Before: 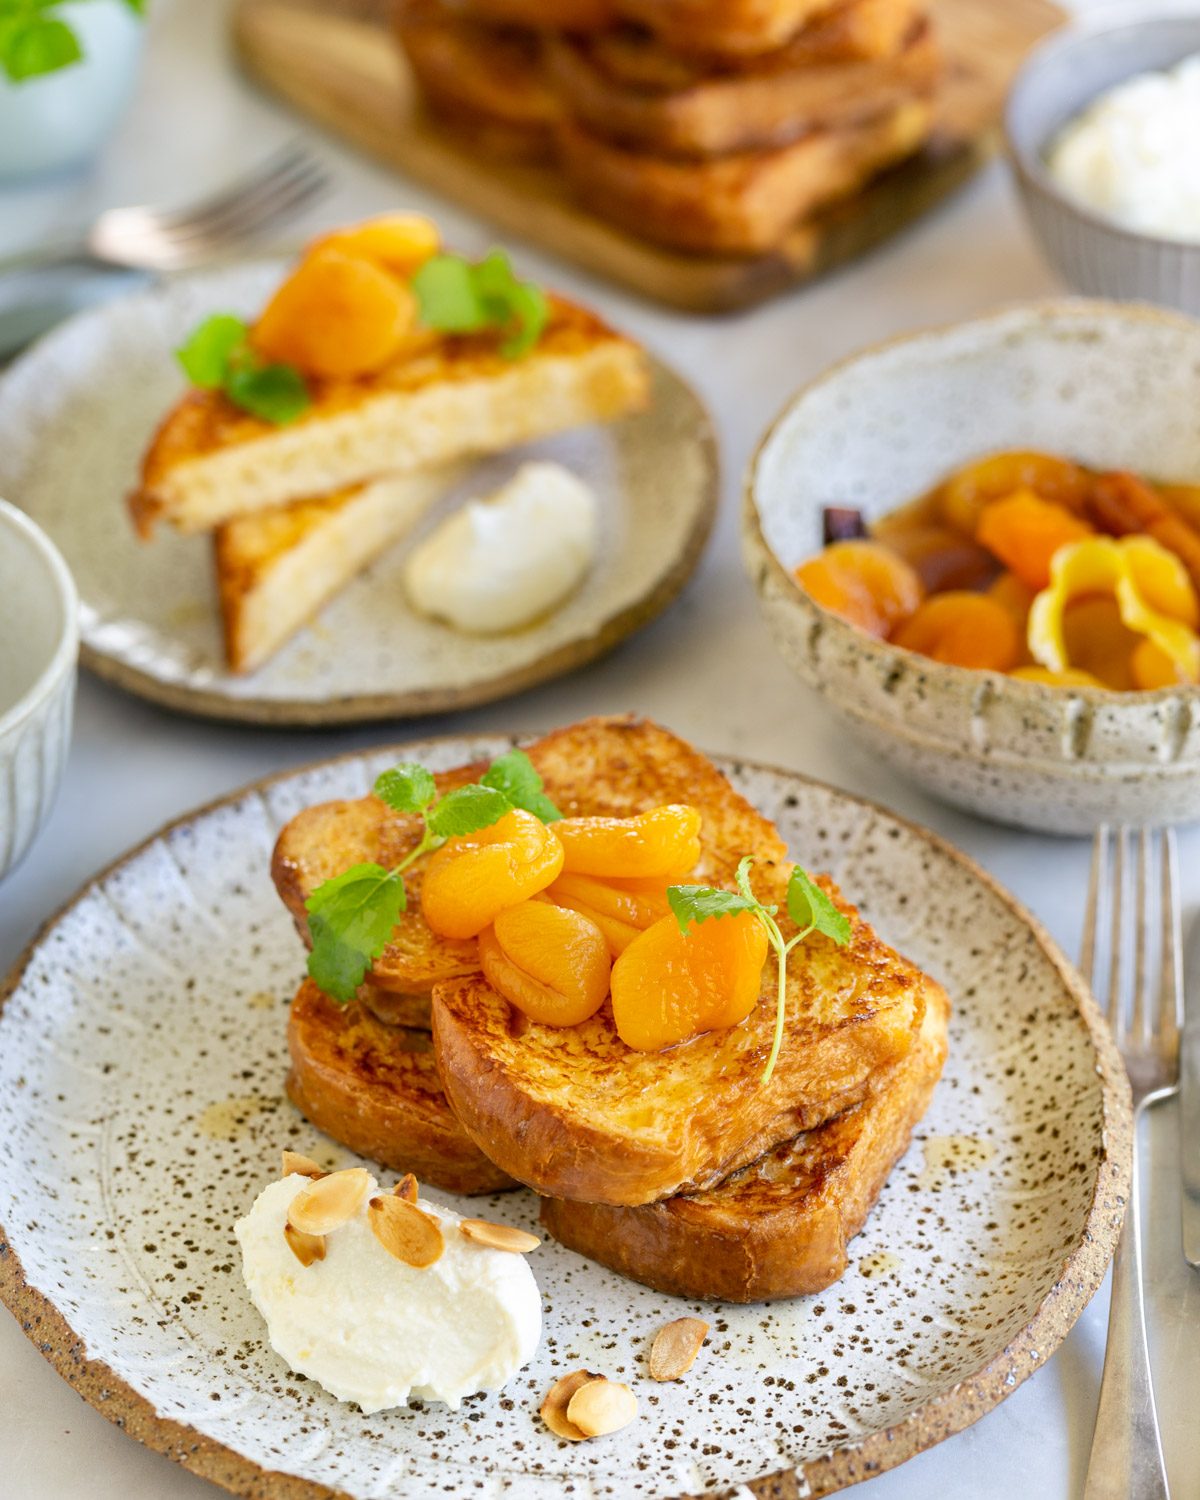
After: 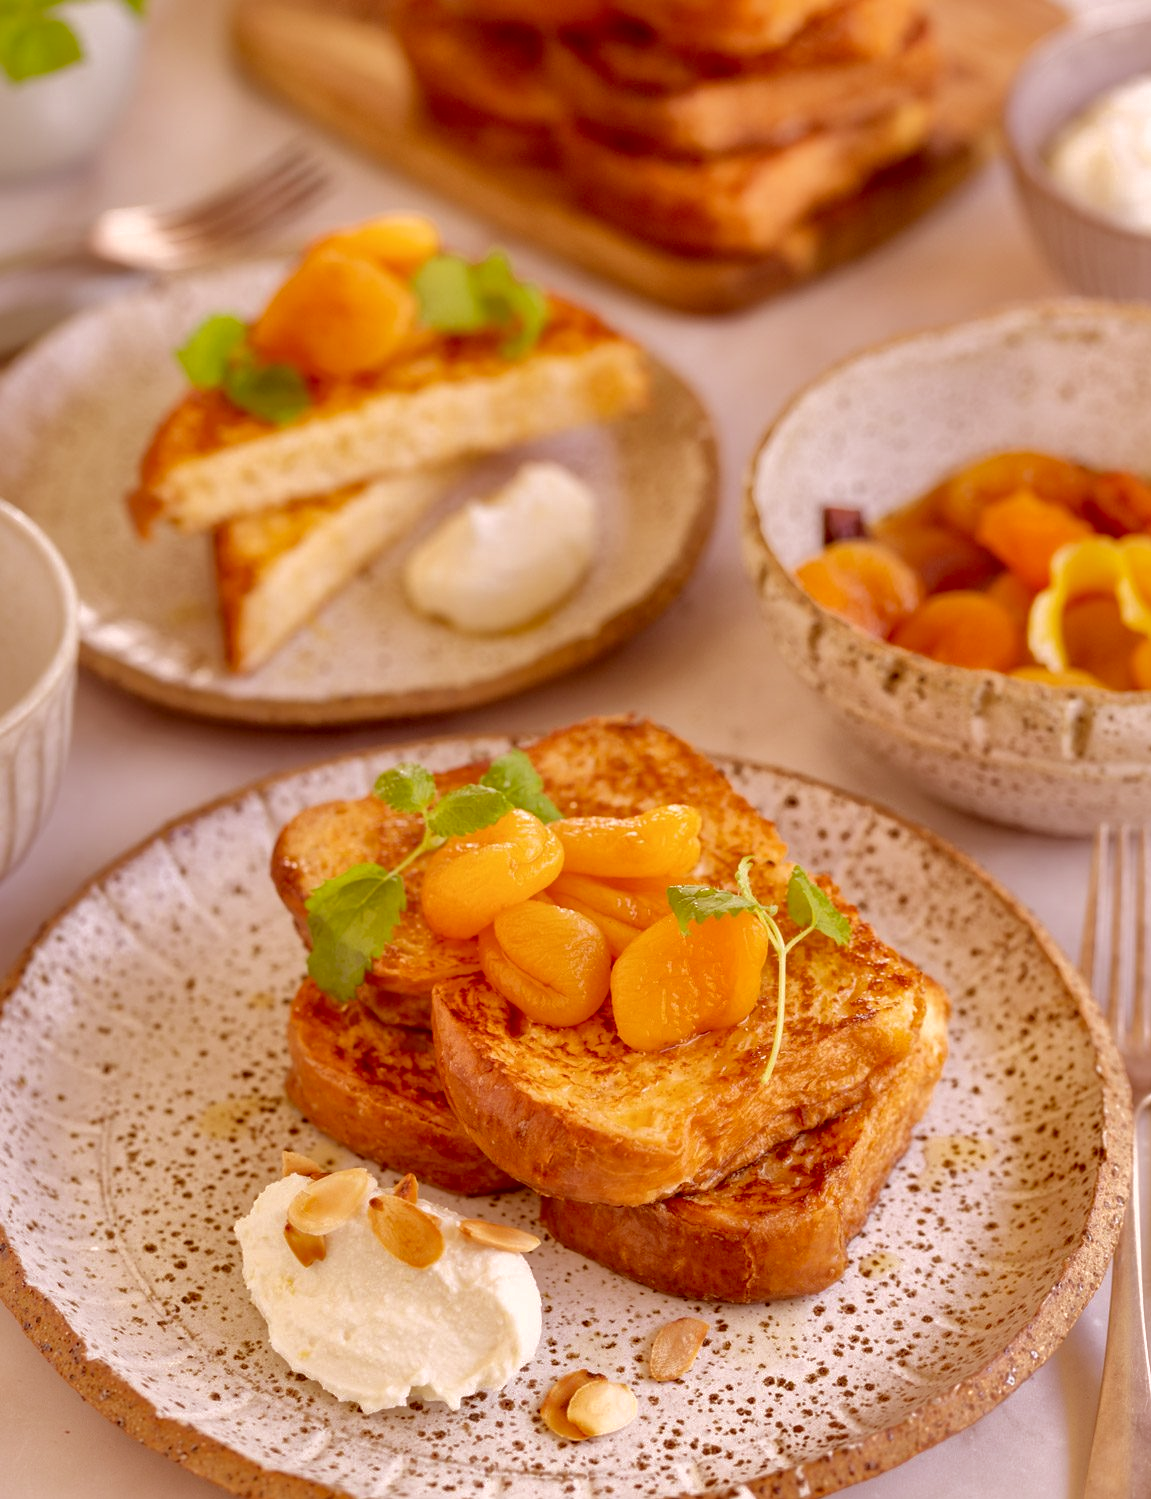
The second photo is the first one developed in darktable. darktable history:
crop: right 4.025%, bottom 0.036%
color correction: highlights a* 9.06, highlights b* 8.84, shadows a* 39.82, shadows b* 39.52, saturation 0.778
shadows and highlights: shadows 40.04, highlights -60.09
color calibration: illuminant same as pipeline (D50), adaptation none (bypass), x 0.332, y 0.333, temperature 5013.93 K
